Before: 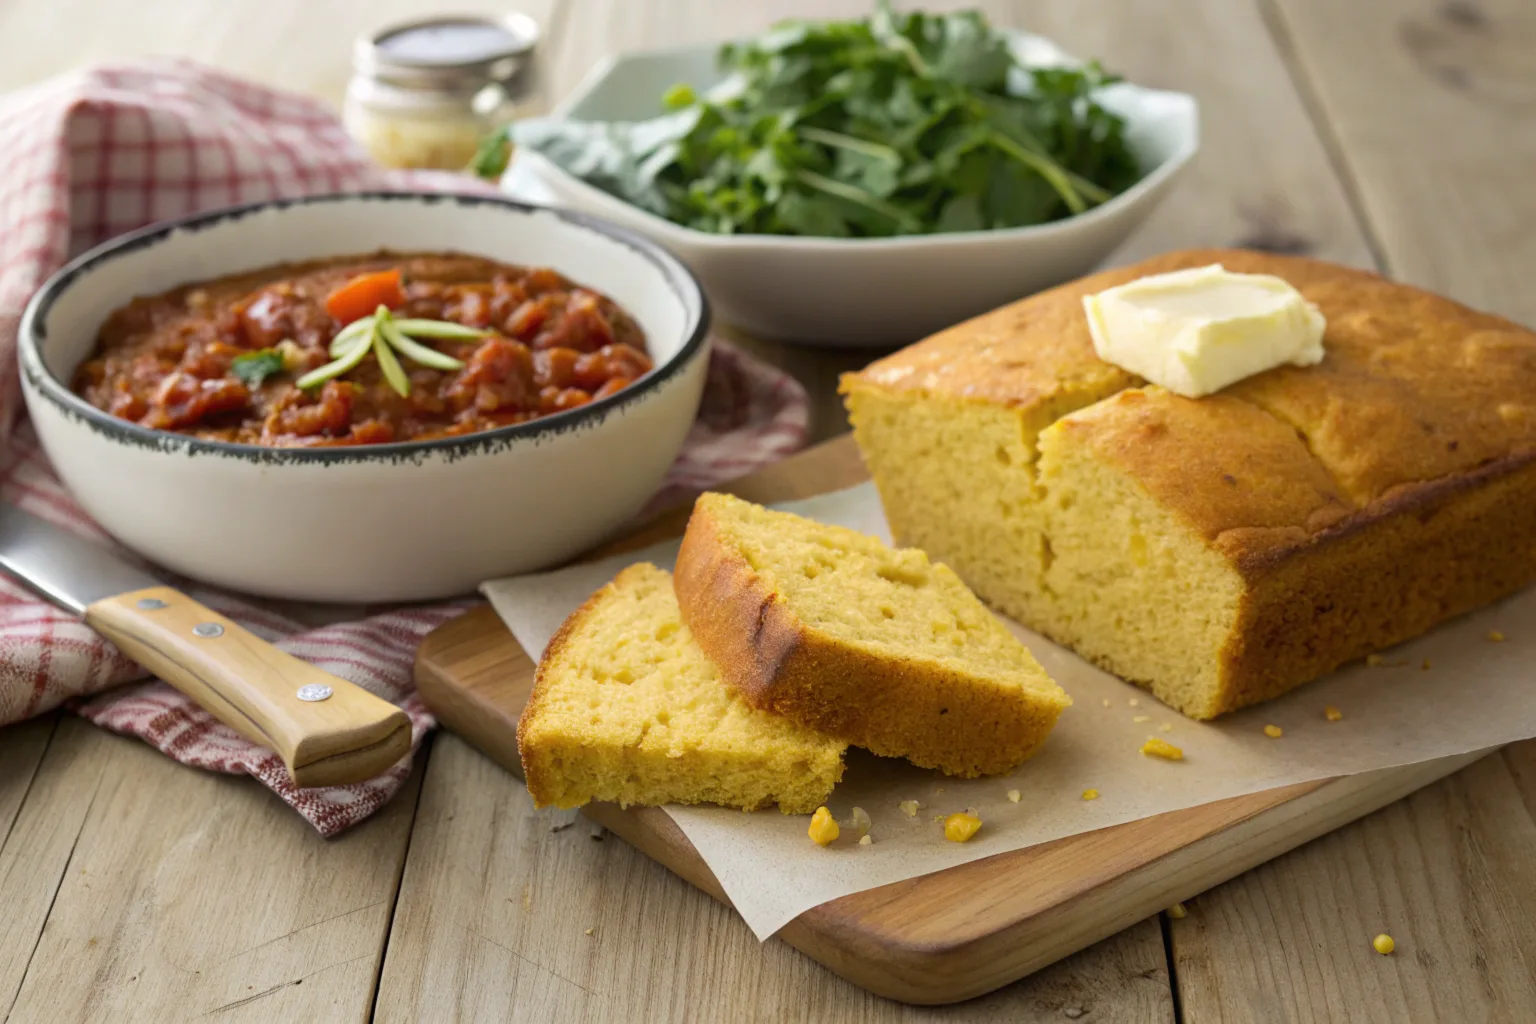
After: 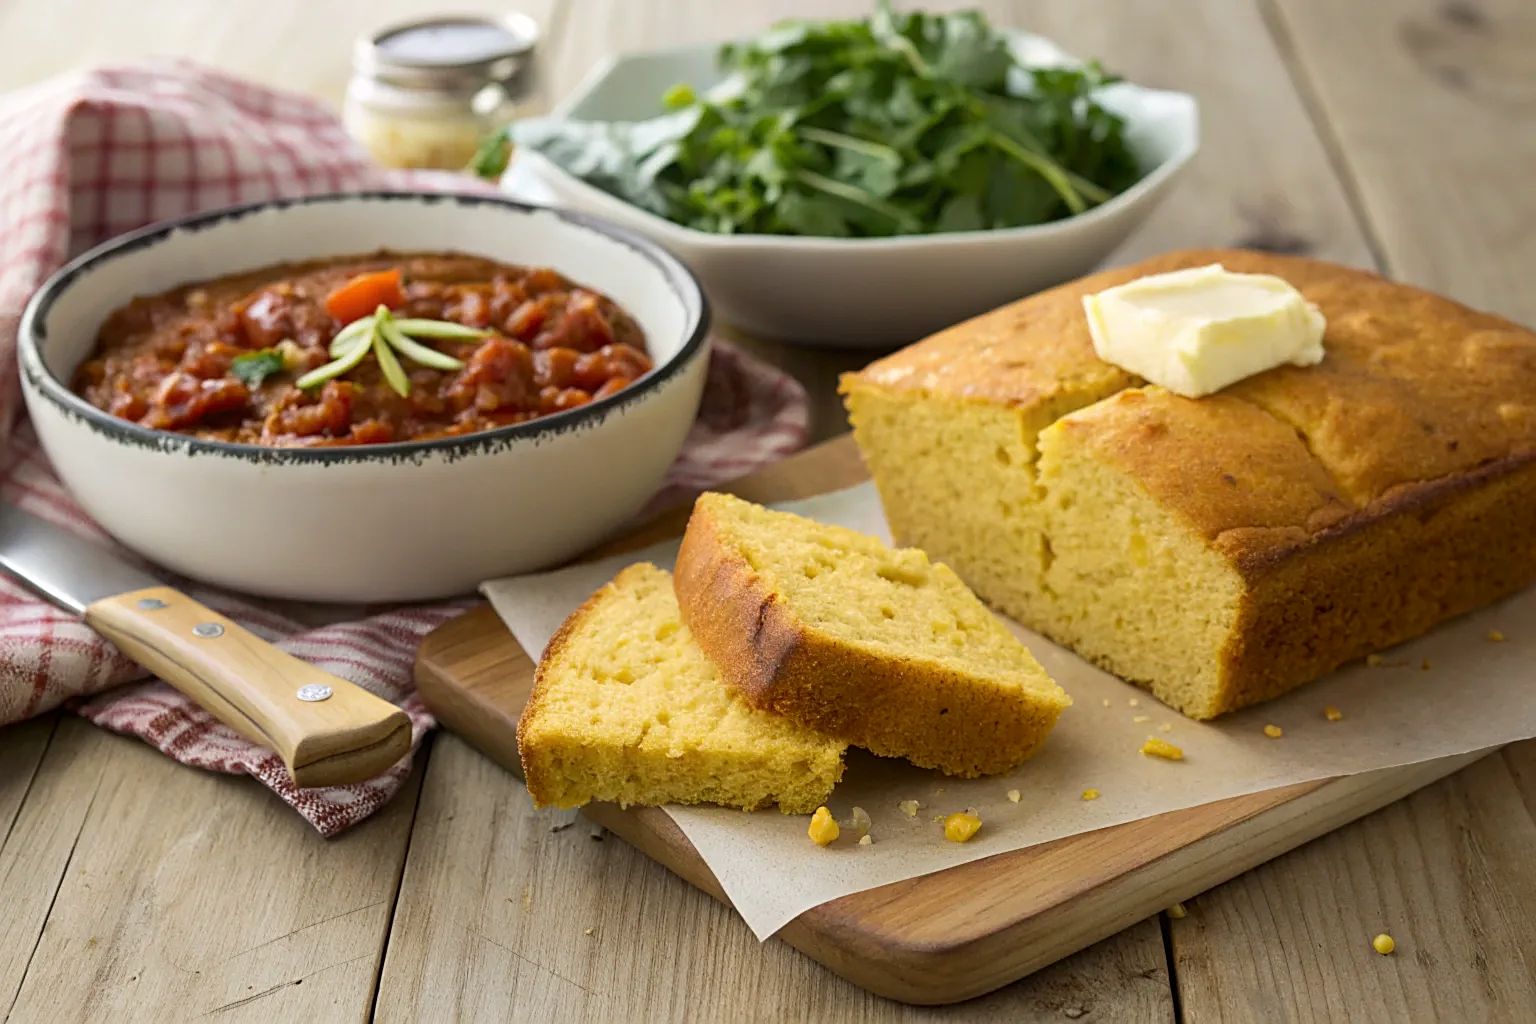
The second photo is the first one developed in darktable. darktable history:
contrast brightness saturation: contrast 0.084, saturation 0.019
sharpen: on, module defaults
